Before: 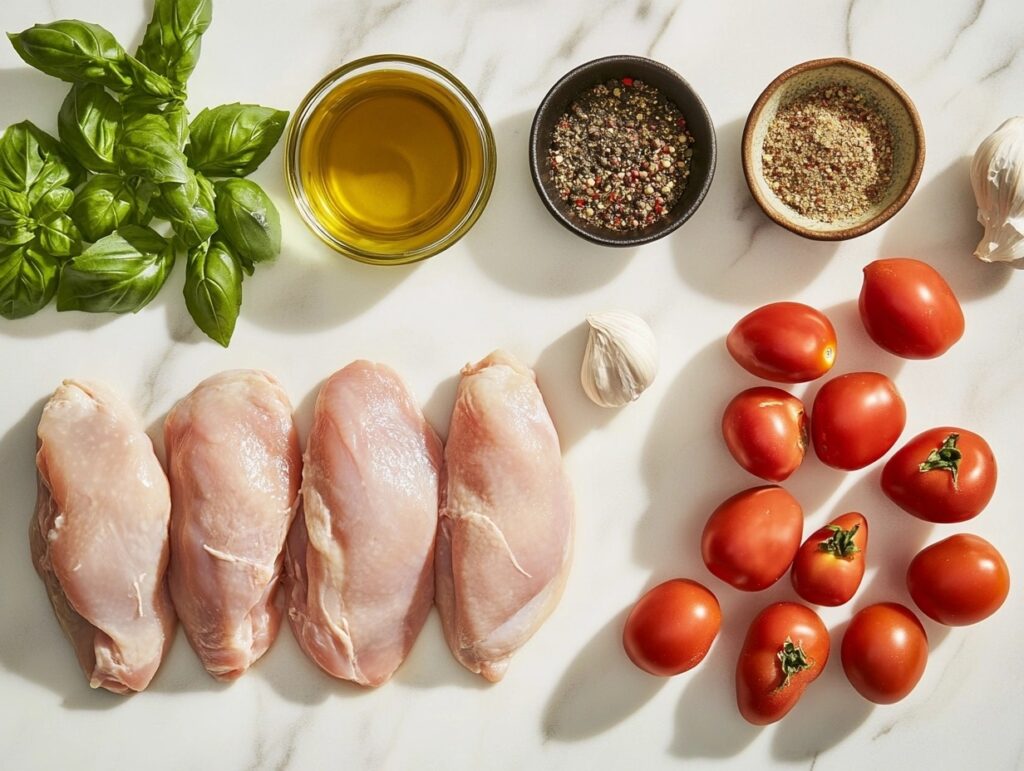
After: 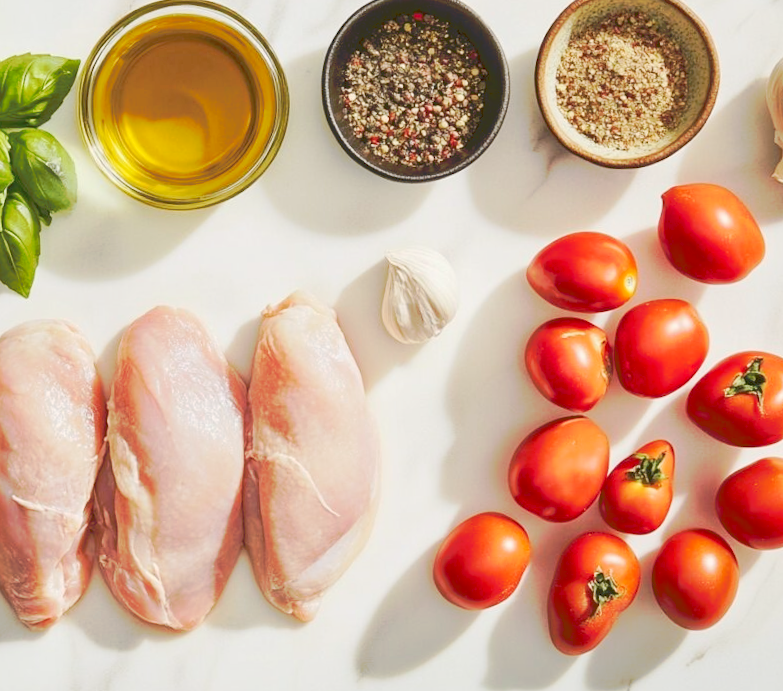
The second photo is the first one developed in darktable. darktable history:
local contrast: mode bilateral grid, contrast 100, coarseness 100, detail 91%, midtone range 0.2
crop and rotate: left 17.959%, top 5.771%, right 1.742%
rotate and perspective: rotation -2.12°, lens shift (vertical) 0.009, lens shift (horizontal) -0.008, automatic cropping original format, crop left 0.036, crop right 0.964, crop top 0.05, crop bottom 0.959
contrast brightness saturation: contrast 0.04, saturation 0.16
tone curve: curves: ch0 [(0, 0) (0.003, 0.055) (0.011, 0.111) (0.025, 0.126) (0.044, 0.169) (0.069, 0.215) (0.1, 0.199) (0.136, 0.207) (0.177, 0.259) (0.224, 0.327) (0.277, 0.361) (0.335, 0.431) (0.399, 0.501) (0.468, 0.589) (0.543, 0.683) (0.623, 0.73) (0.709, 0.796) (0.801, 0.863) (0.898, 0.921) (1, 1)], preserve colors none
